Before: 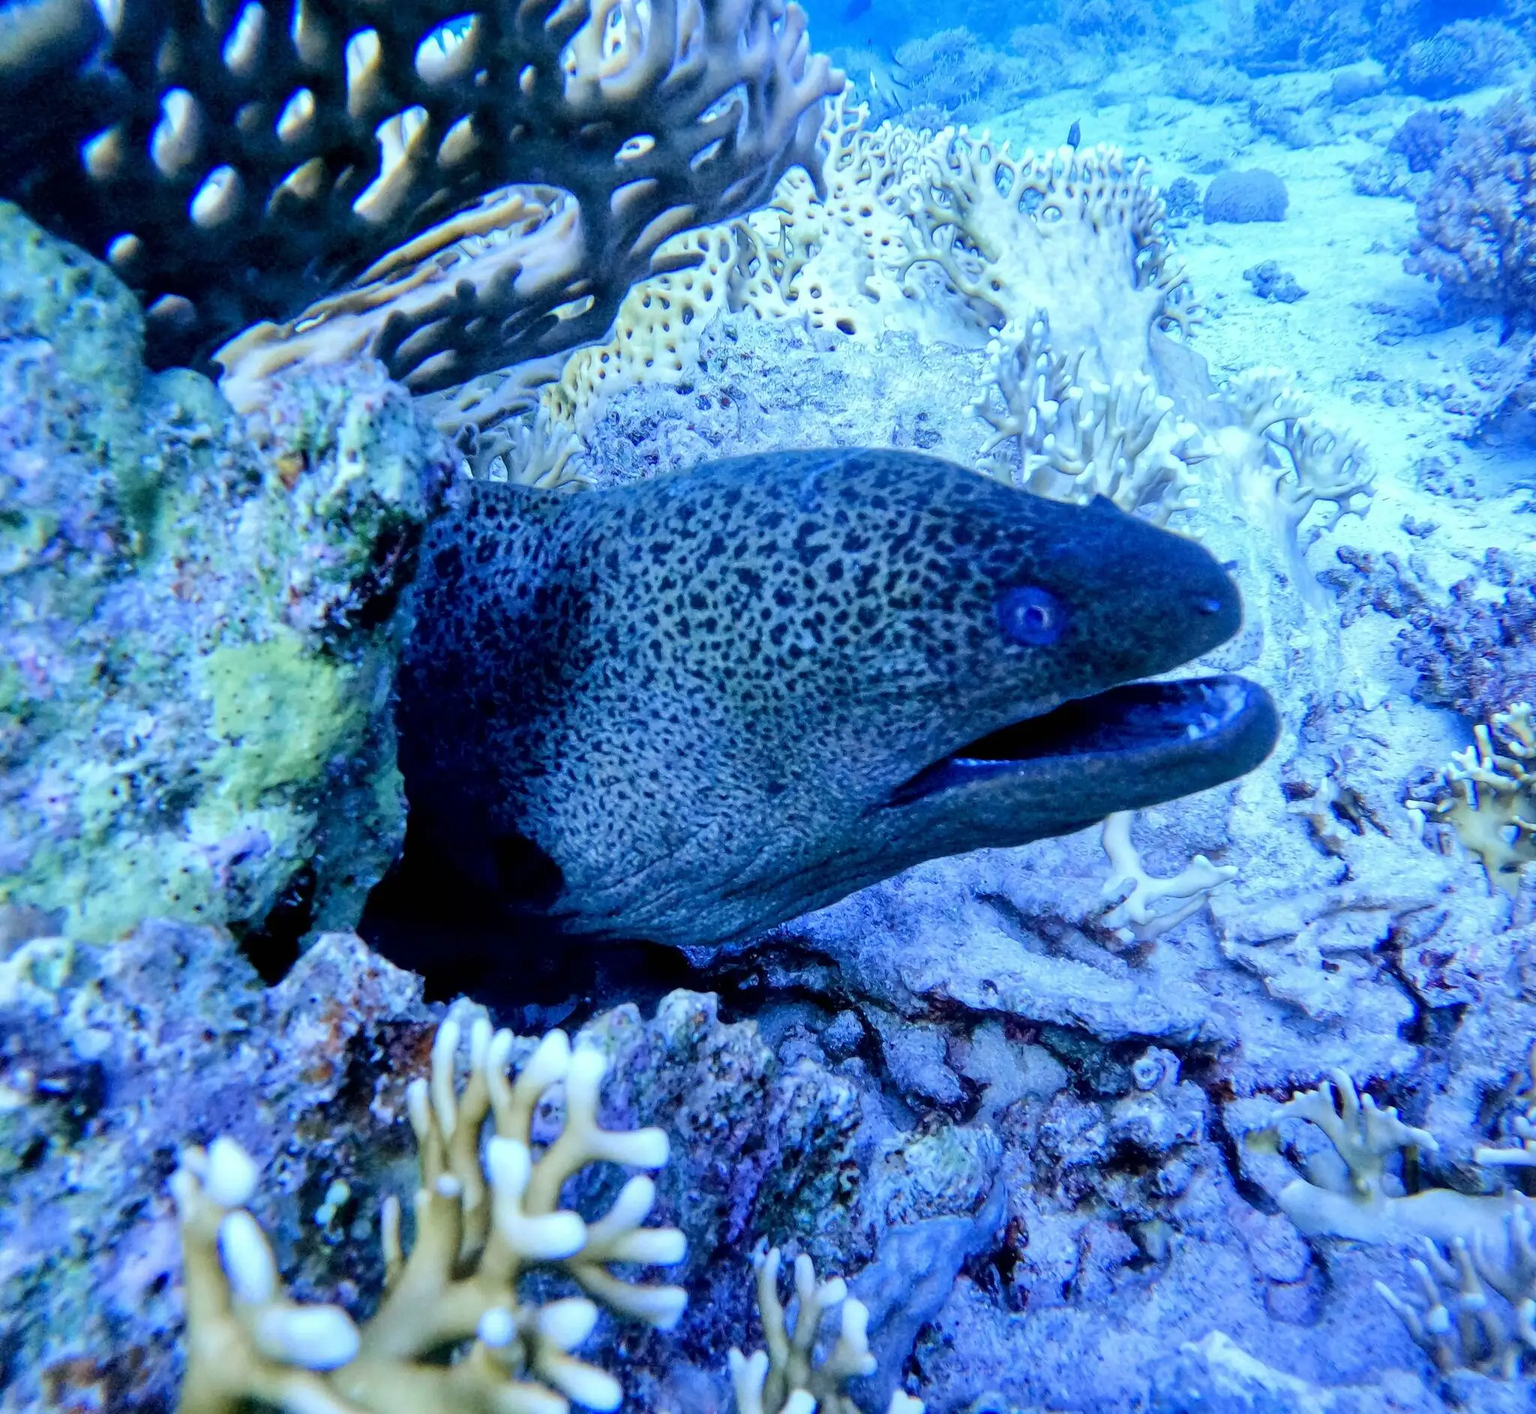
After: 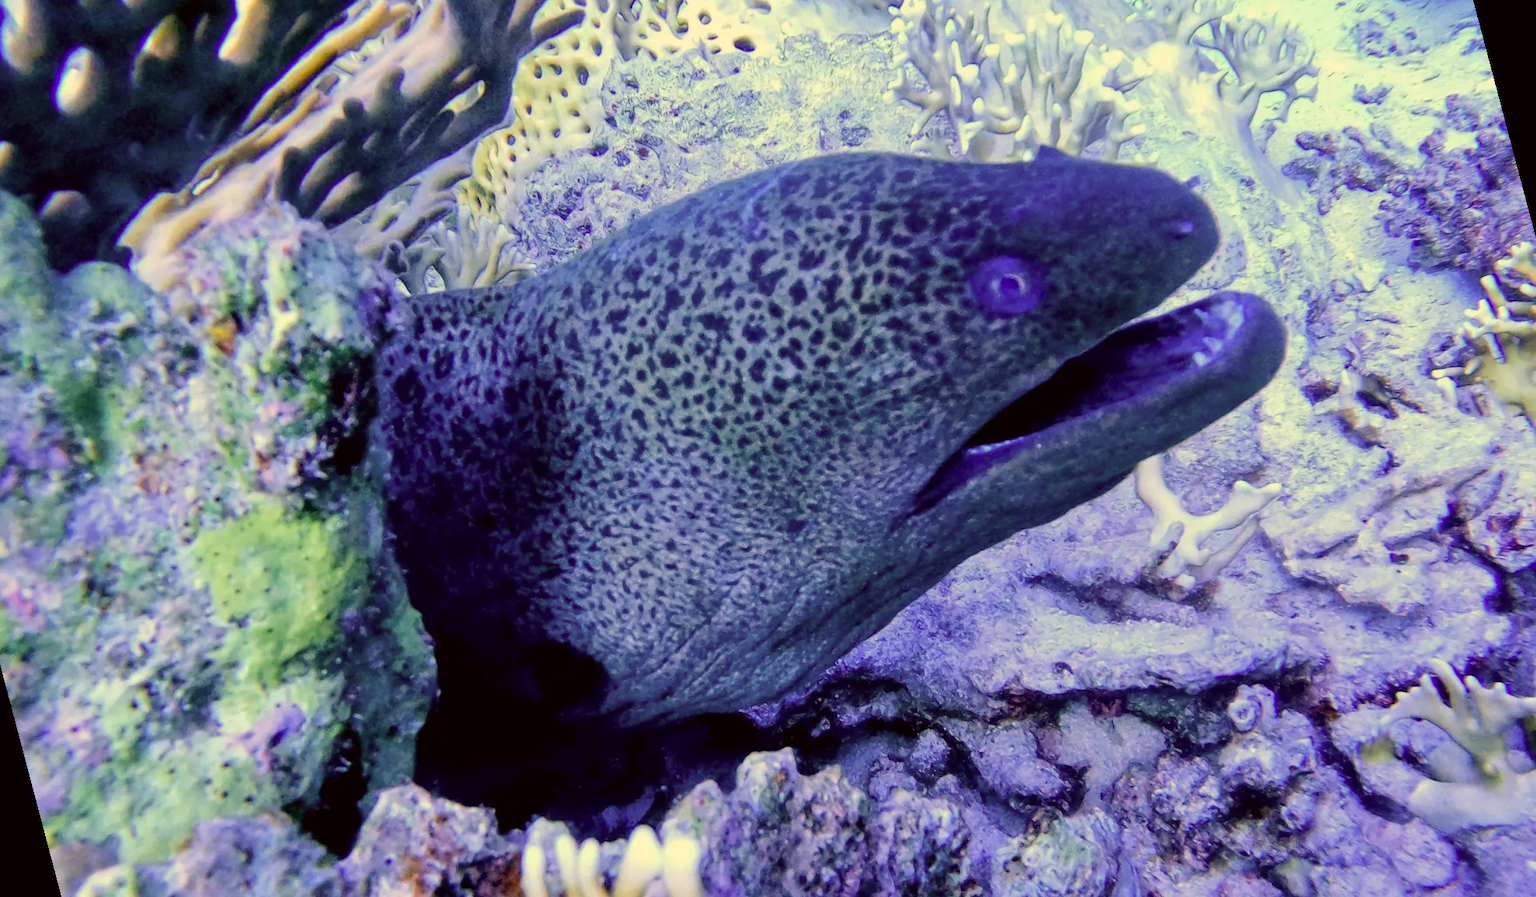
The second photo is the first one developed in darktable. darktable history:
color correction: highlights a* 17.94, highlights b* 35.39, shadows a* 1.48, shadows b* 6.42, saturation 1.01
crop: top 1.049%, right 0.001%
rotate and perspective: rotation -14.8°, crop left 0.1, crop right 0.903, crop top 0.25, crop bottom 0.748
